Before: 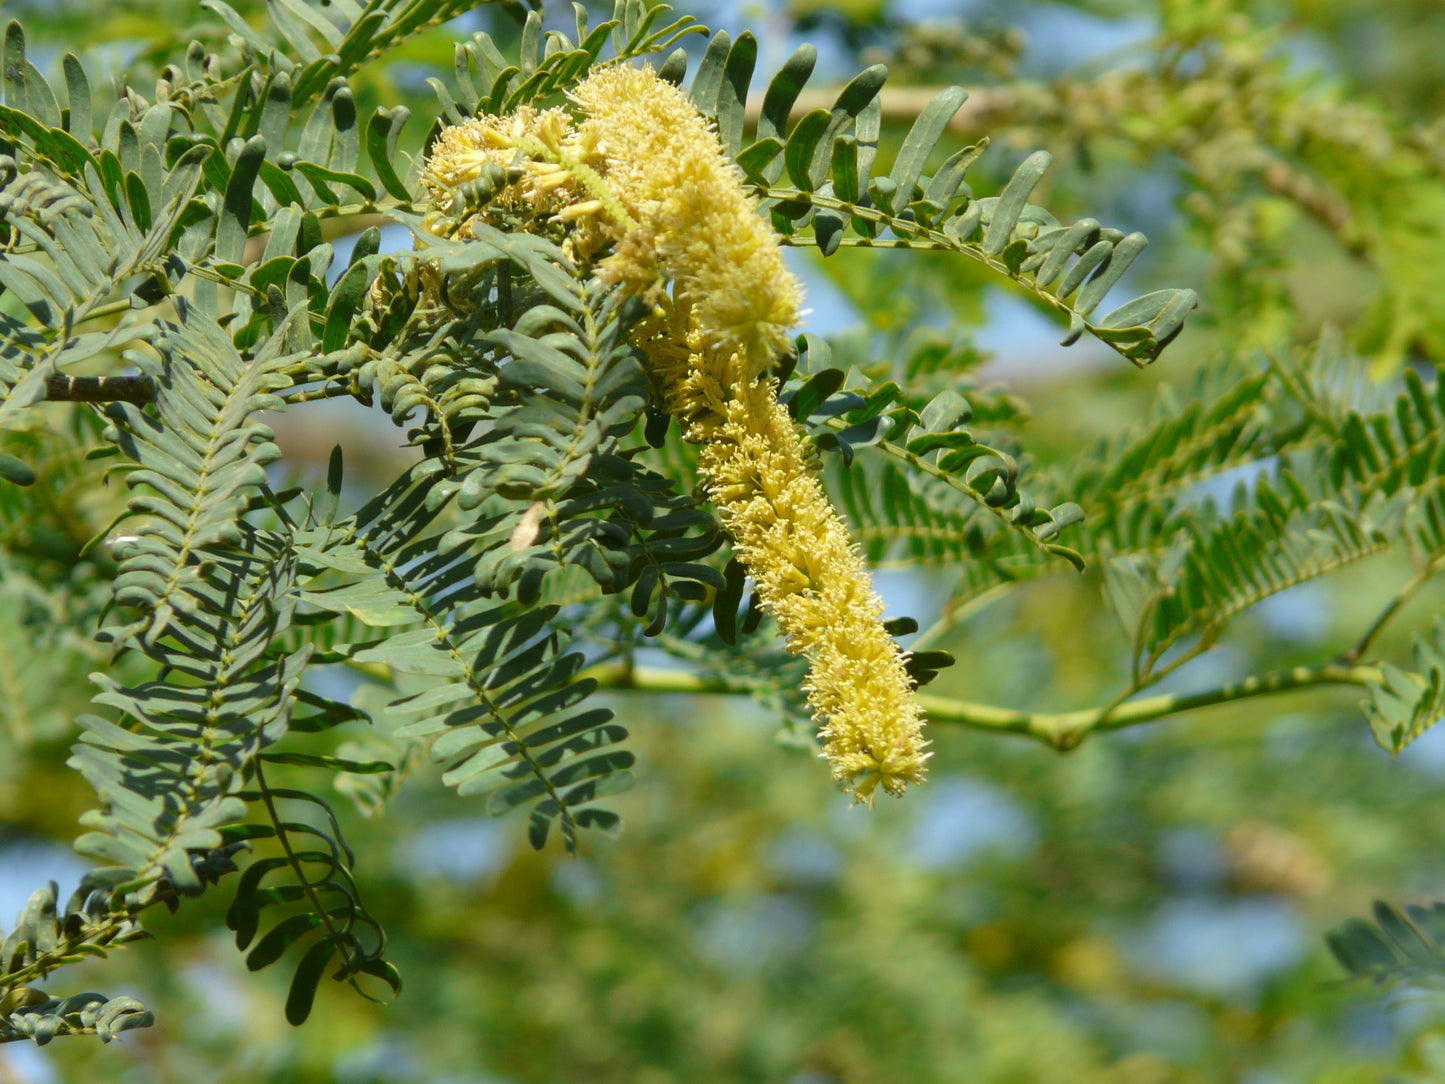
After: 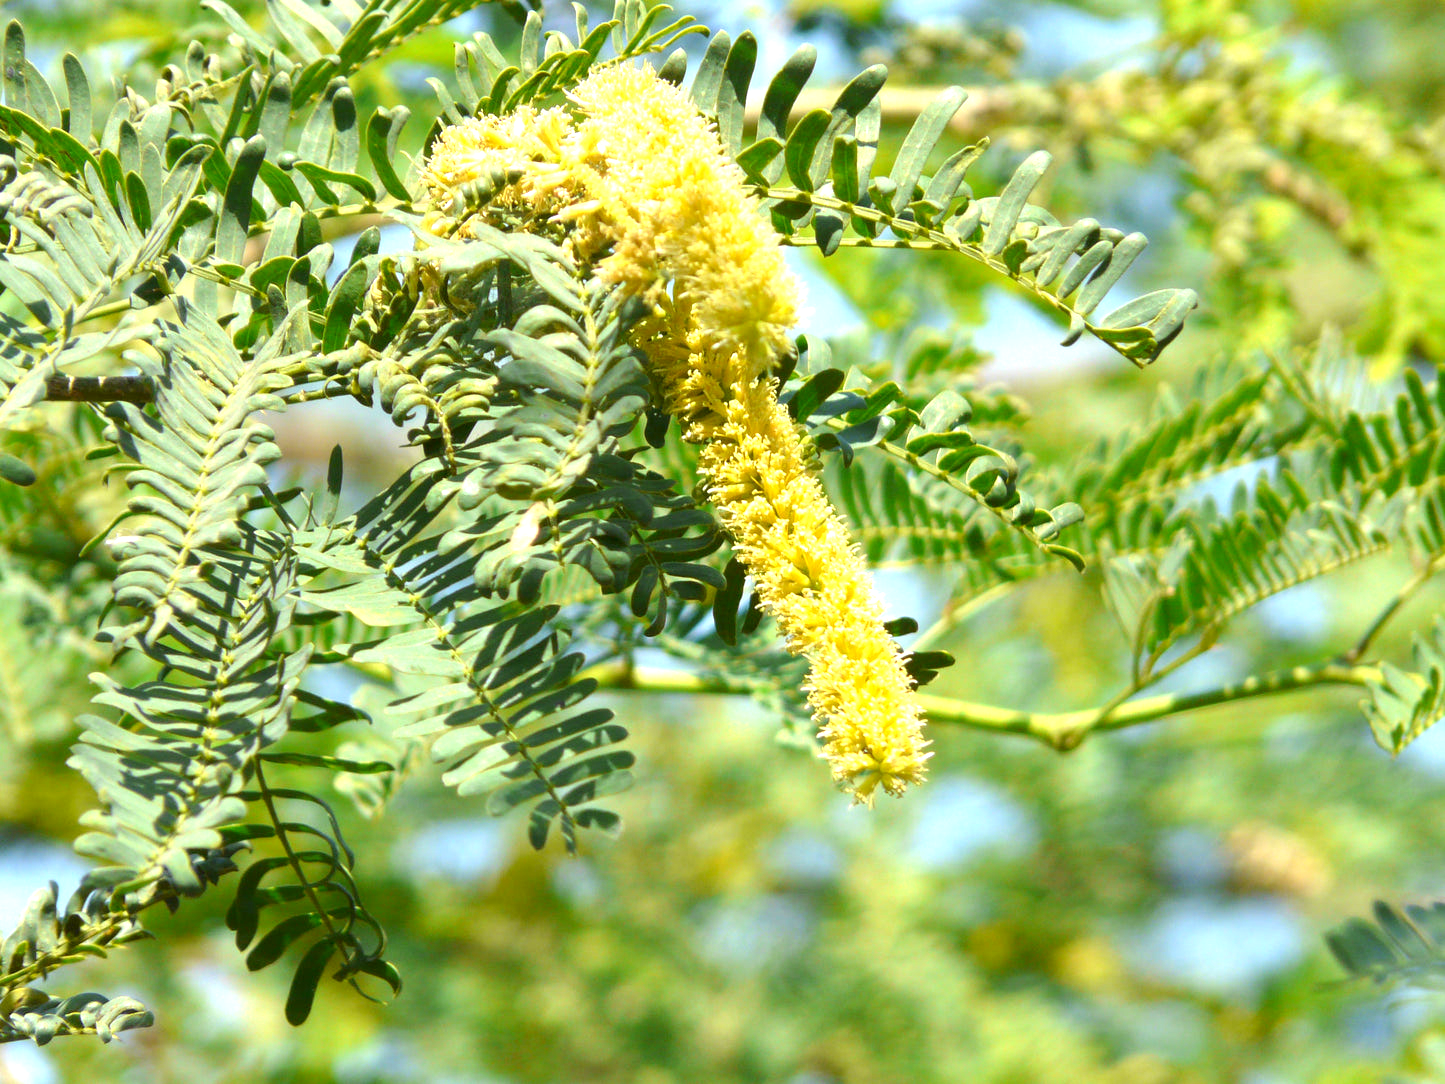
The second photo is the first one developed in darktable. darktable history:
exposure: black level correction 0.001, exposure 1.12 EV, compensate exposure bias true, compensate highlight preservation false
